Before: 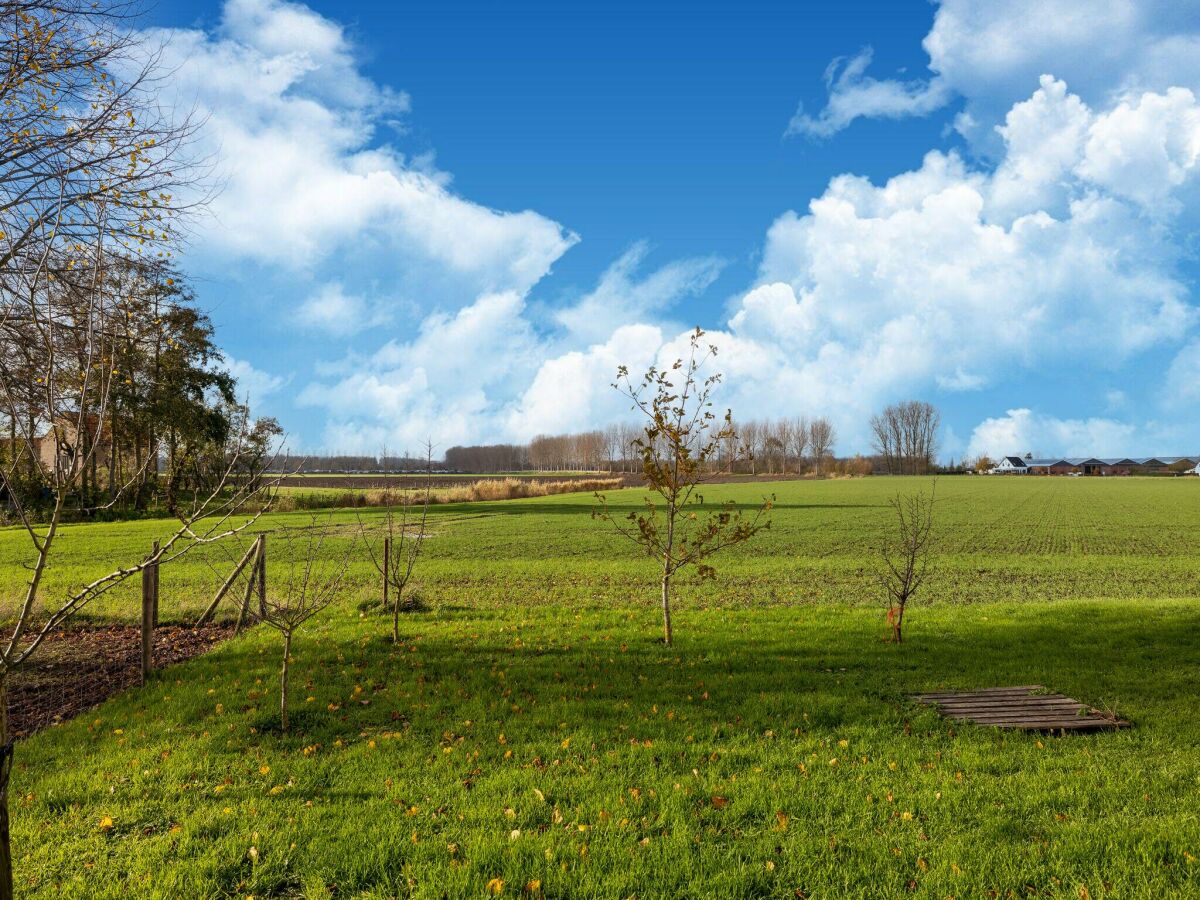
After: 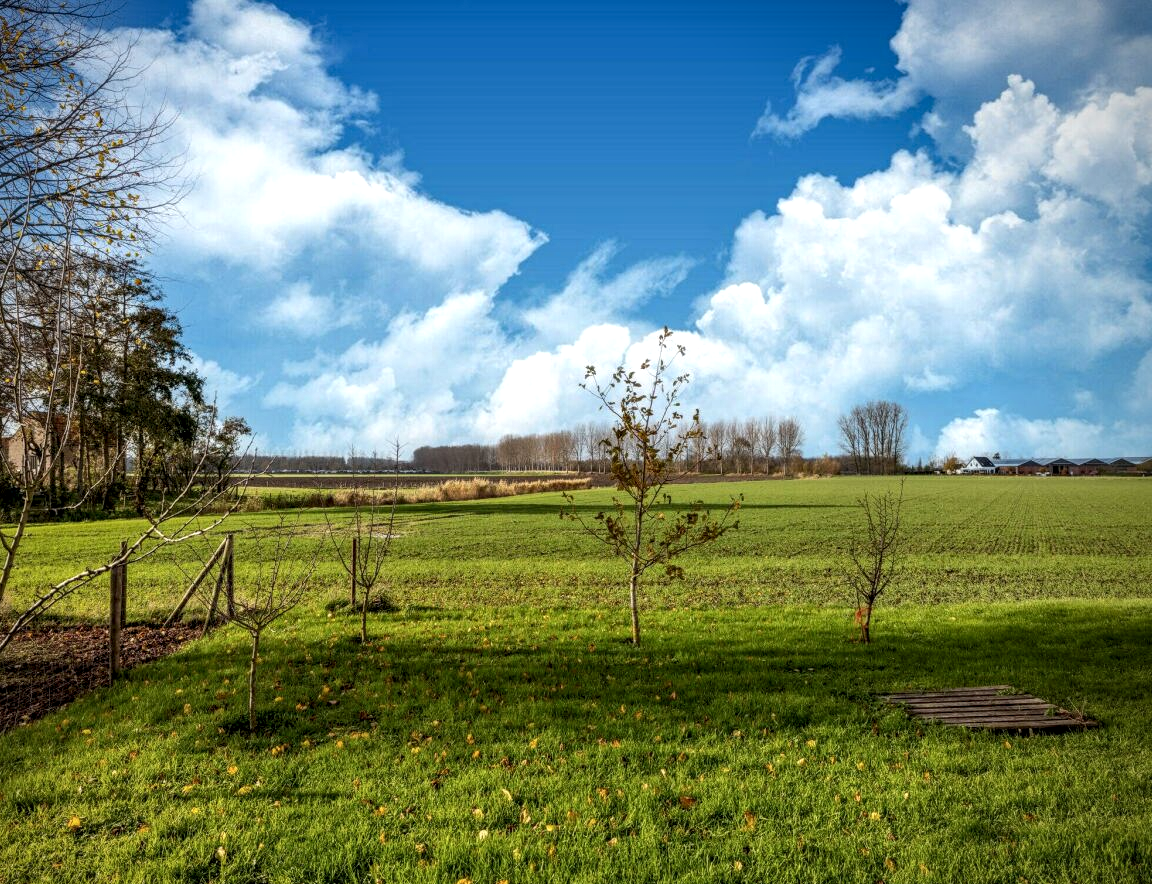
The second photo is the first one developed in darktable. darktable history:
crop and rotate: left 2.695%, right 1.25%, bottom 1.777%
local contrast: highlights 27%, detail 150%
vignetting: brightness -0.565, saturation -0.002, center (-0.077, 0.068)
